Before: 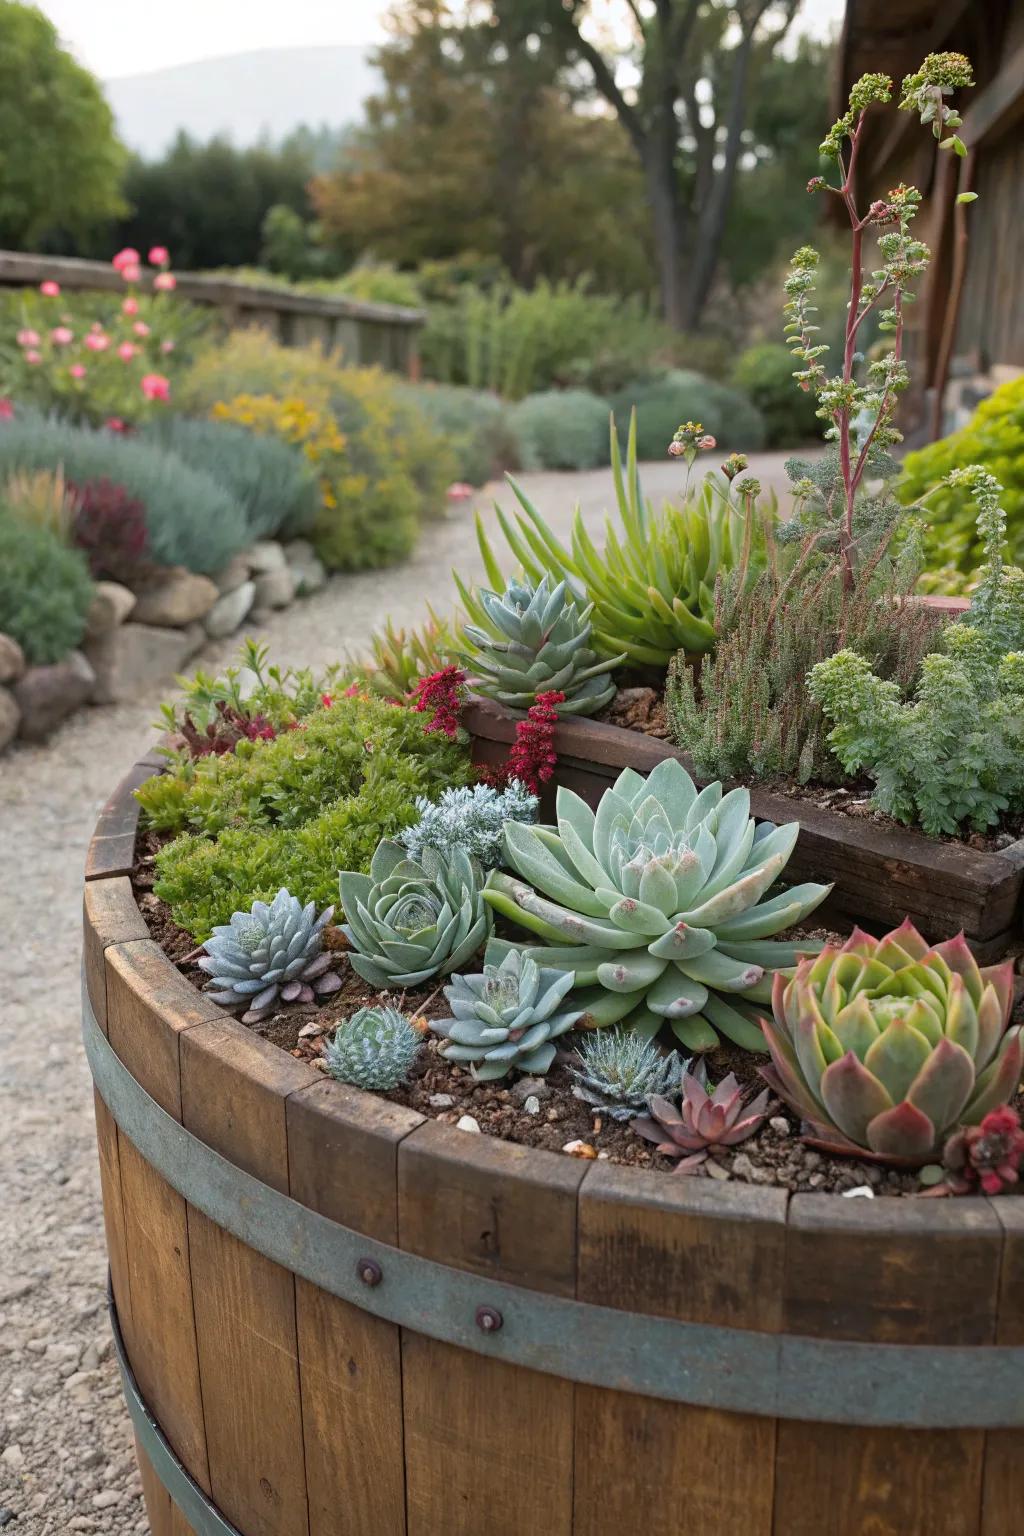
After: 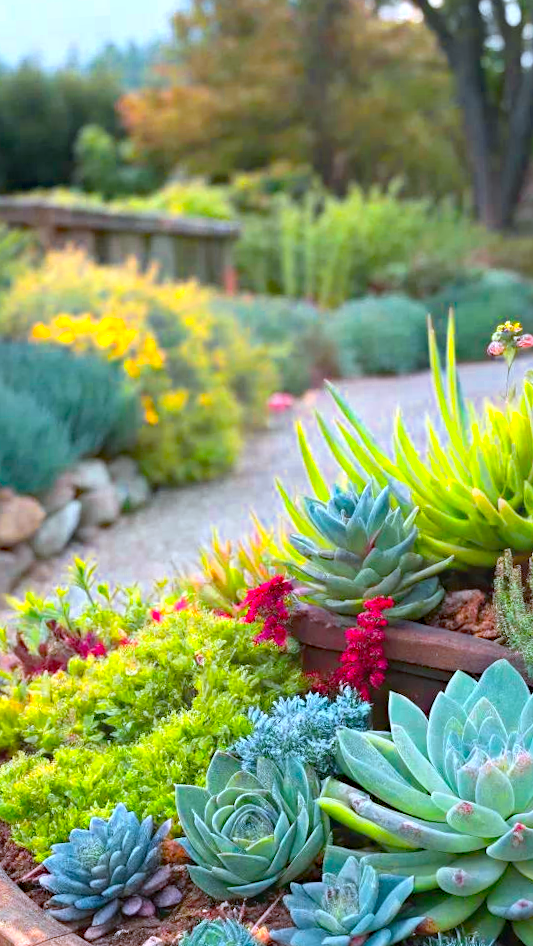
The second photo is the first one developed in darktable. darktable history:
crop: left 17.835%, top 7.675%, right 32.881%, bottom 32.213%
color calibration: output R [1.422, -0.35, -0.252, 0], output G [-0.238, 1.259, -0.084, 0], output B [-0.081, -0.196, 1.58, 0], output brightness [0.49, 0.671, -0.57, 0], illuminant same as pipeline (D50), adaptation none (bypass), saturation algorithm version 1 (2020)
rotate and perspective: rotation -2.22°, lens shift (horizontal) -0.022, automatic cropping off
haze removal: compatibility mode true, adaptive false
